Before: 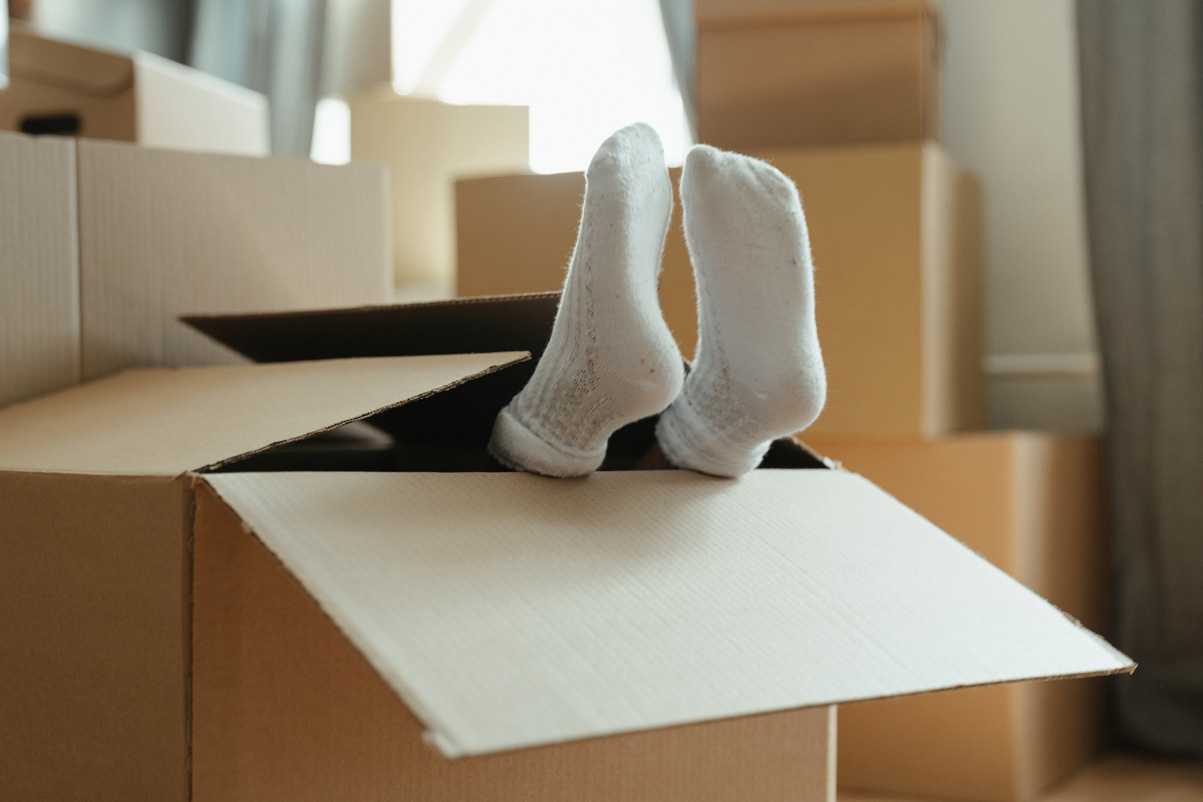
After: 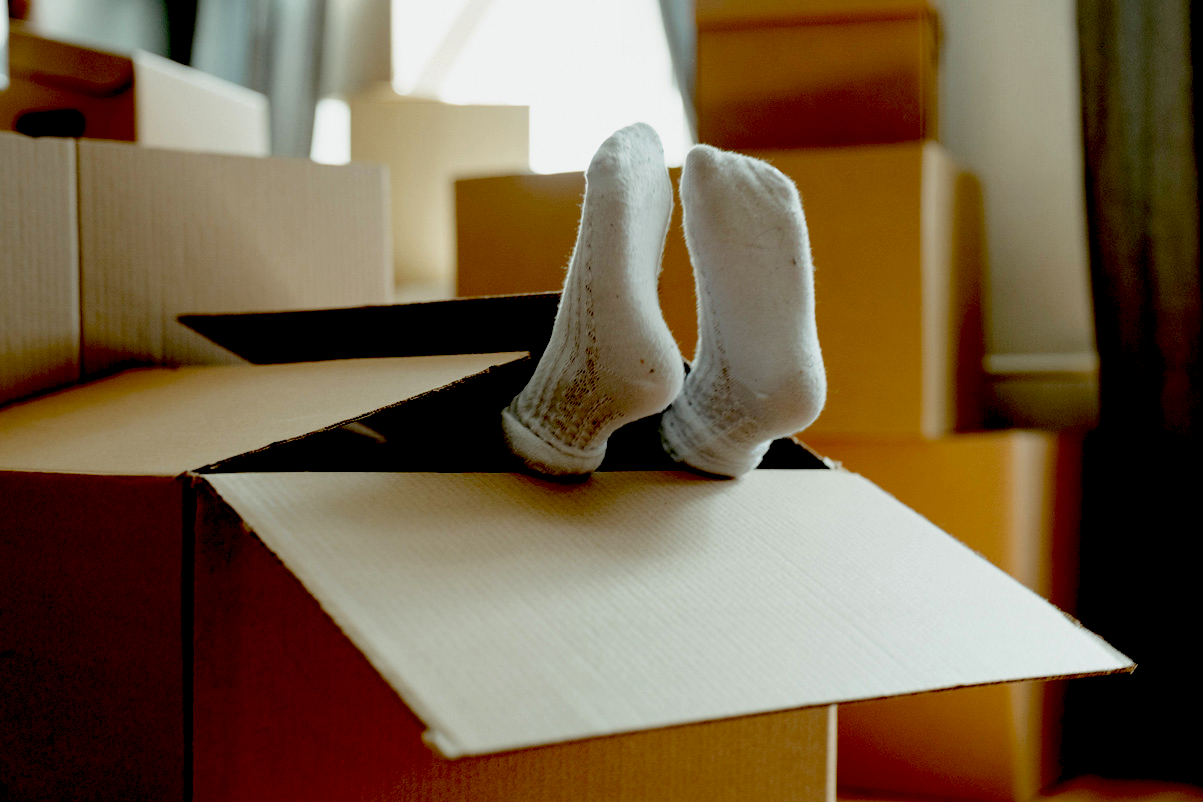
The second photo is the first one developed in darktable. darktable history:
exposure: black level correction 0.099, exposure -0.086 EV, compensate exposure bias true, compensate highlight preservation false
